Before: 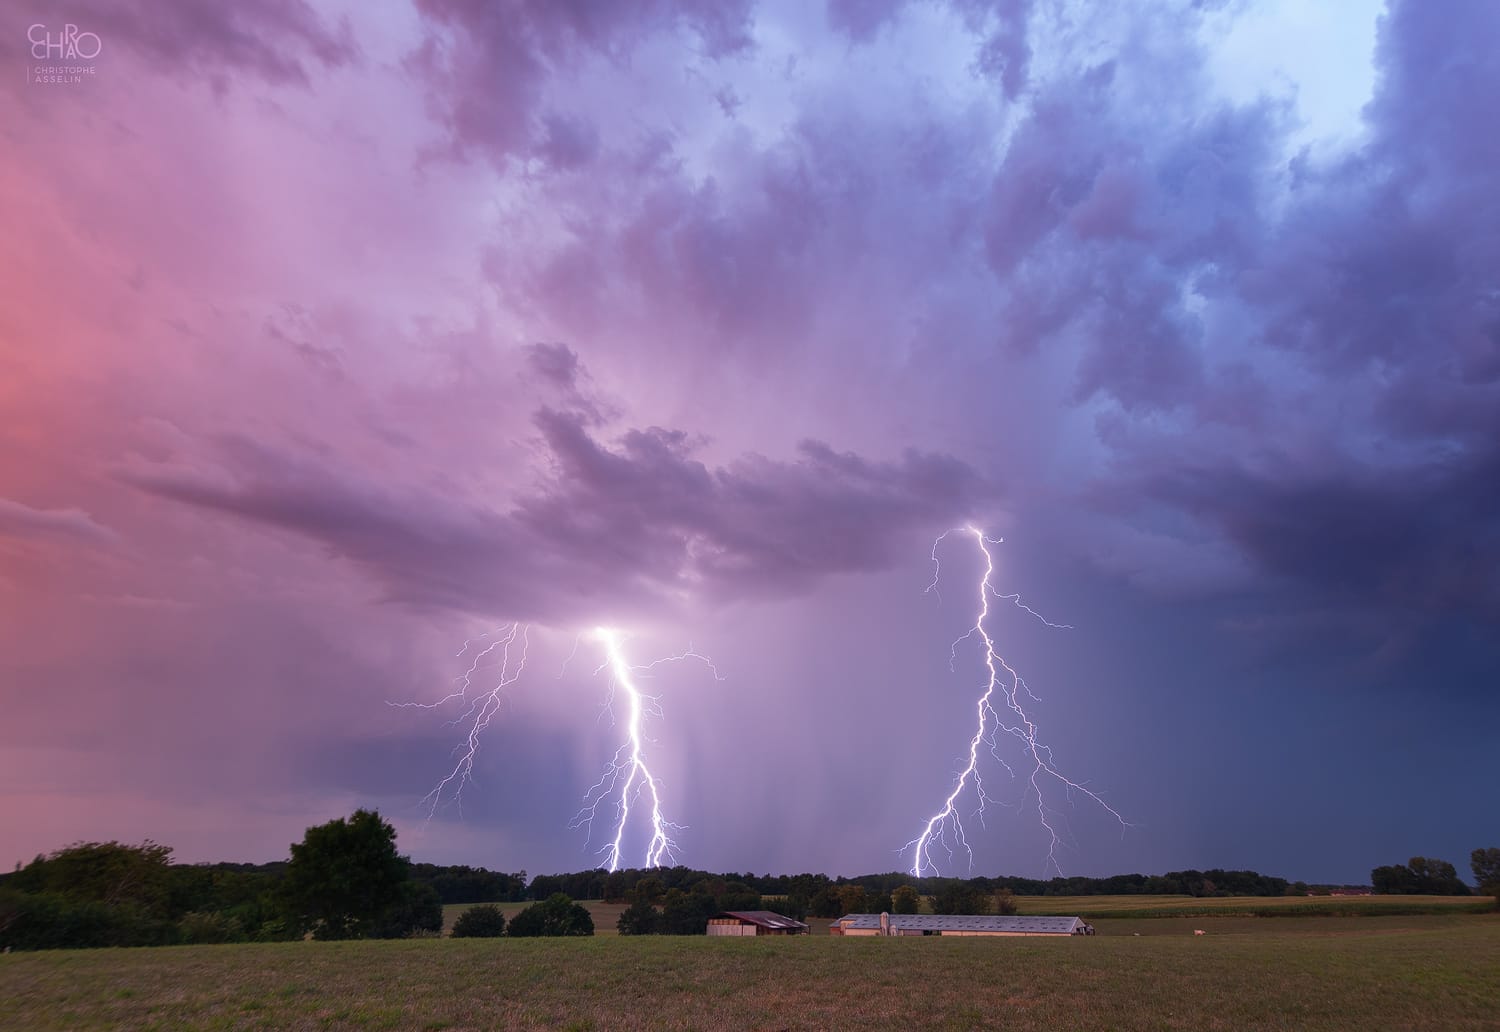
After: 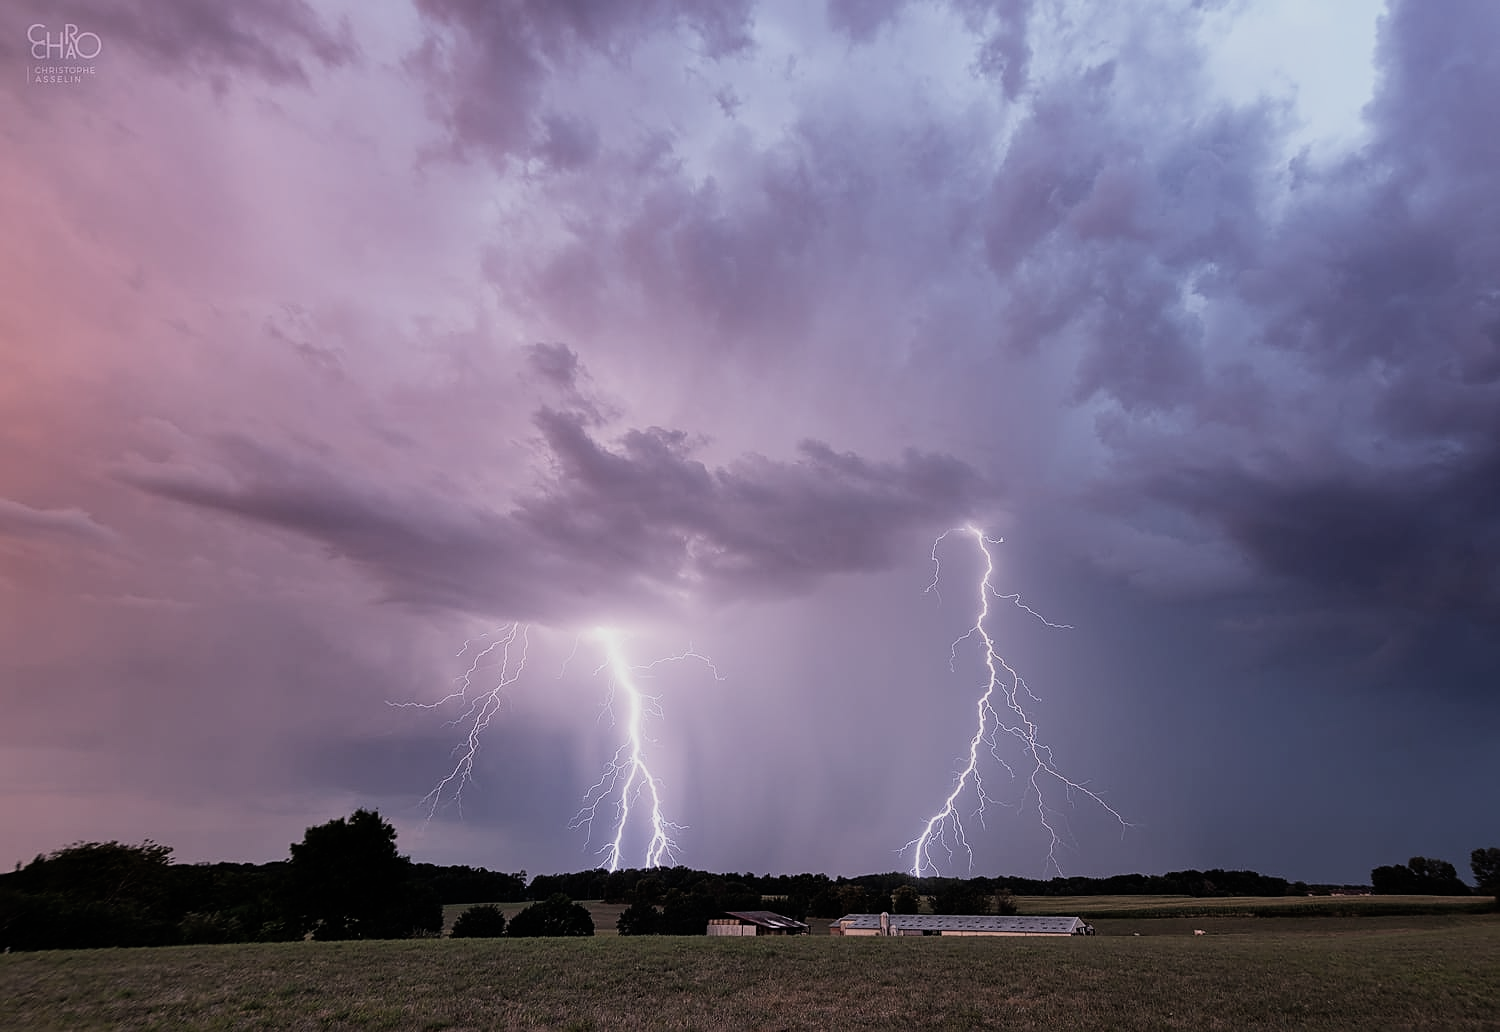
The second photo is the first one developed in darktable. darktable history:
contrast brightness saturation: contrast 0.1, saturation -0.36
filmic rgb: black relative exposure -7.75 EV, white relative exposure 4.4 EV, threshold 3 EV, hardness 3.76, latitude 50%, contrast 1.1, color science v5 (2021), contrast in shadows safe, contrast in highlights safe, enable highlight reconstruction true
tone equalizer: on, module defaults
sharpen: on, module defaults
